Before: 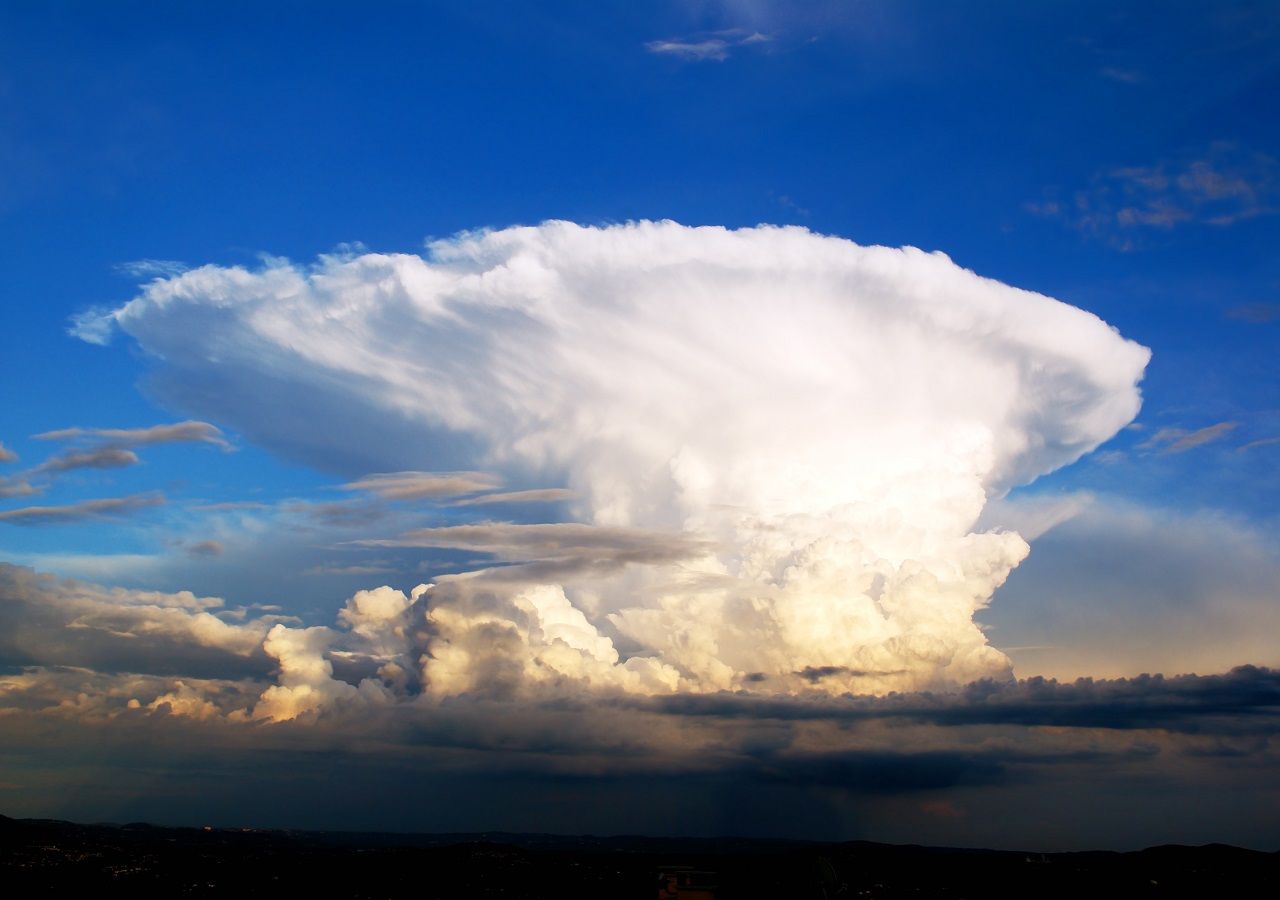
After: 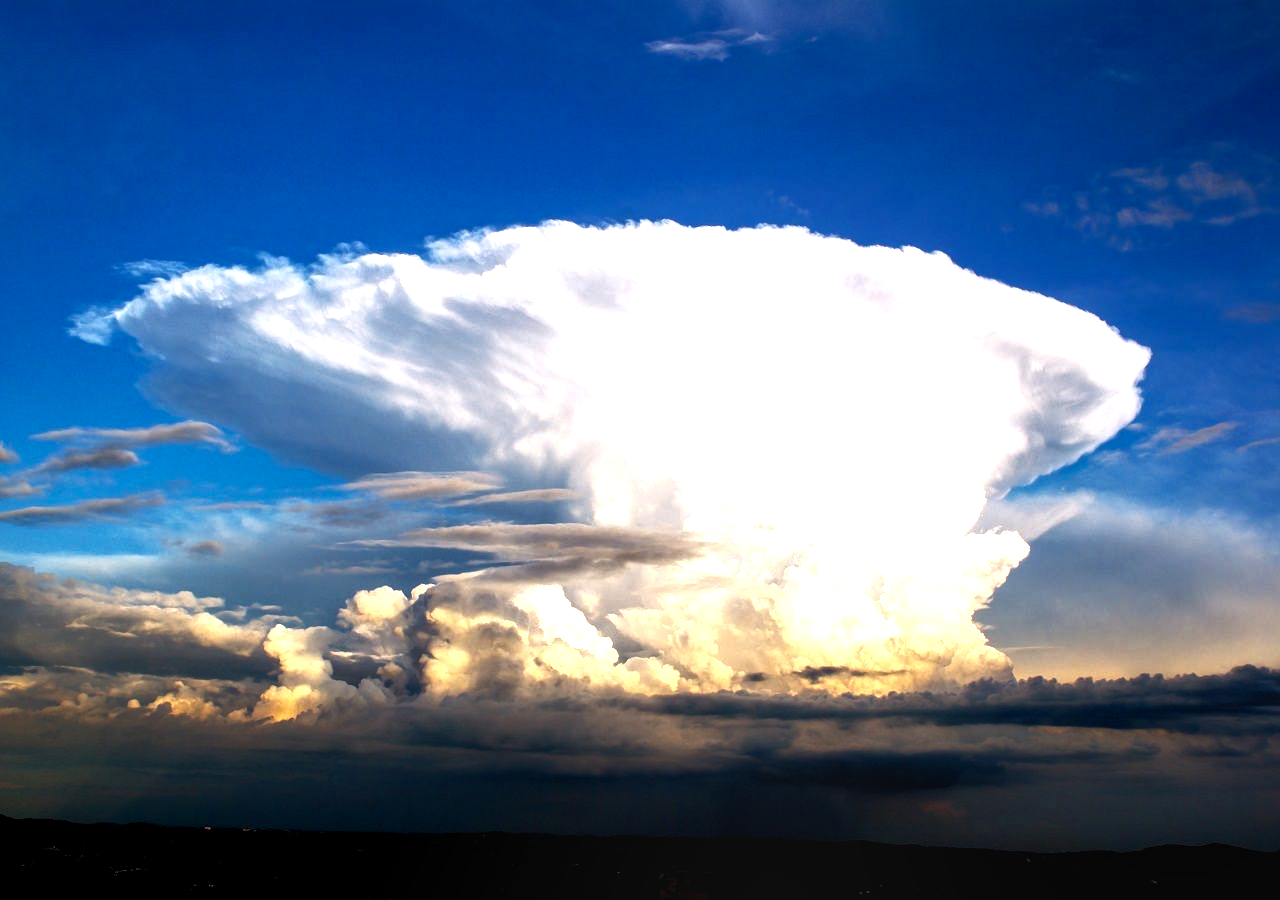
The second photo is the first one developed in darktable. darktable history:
color balance rgb: global offset › luminance -0.286%, global offset › hue 261.45°, perceptual saturation grading › global saturation 19.55%, perceptual brilliance grading › global brilliance 20.034%, perceptual brilliance grading › shadows -39.415%, contrast 5.58%
local contrast: detail 130%
